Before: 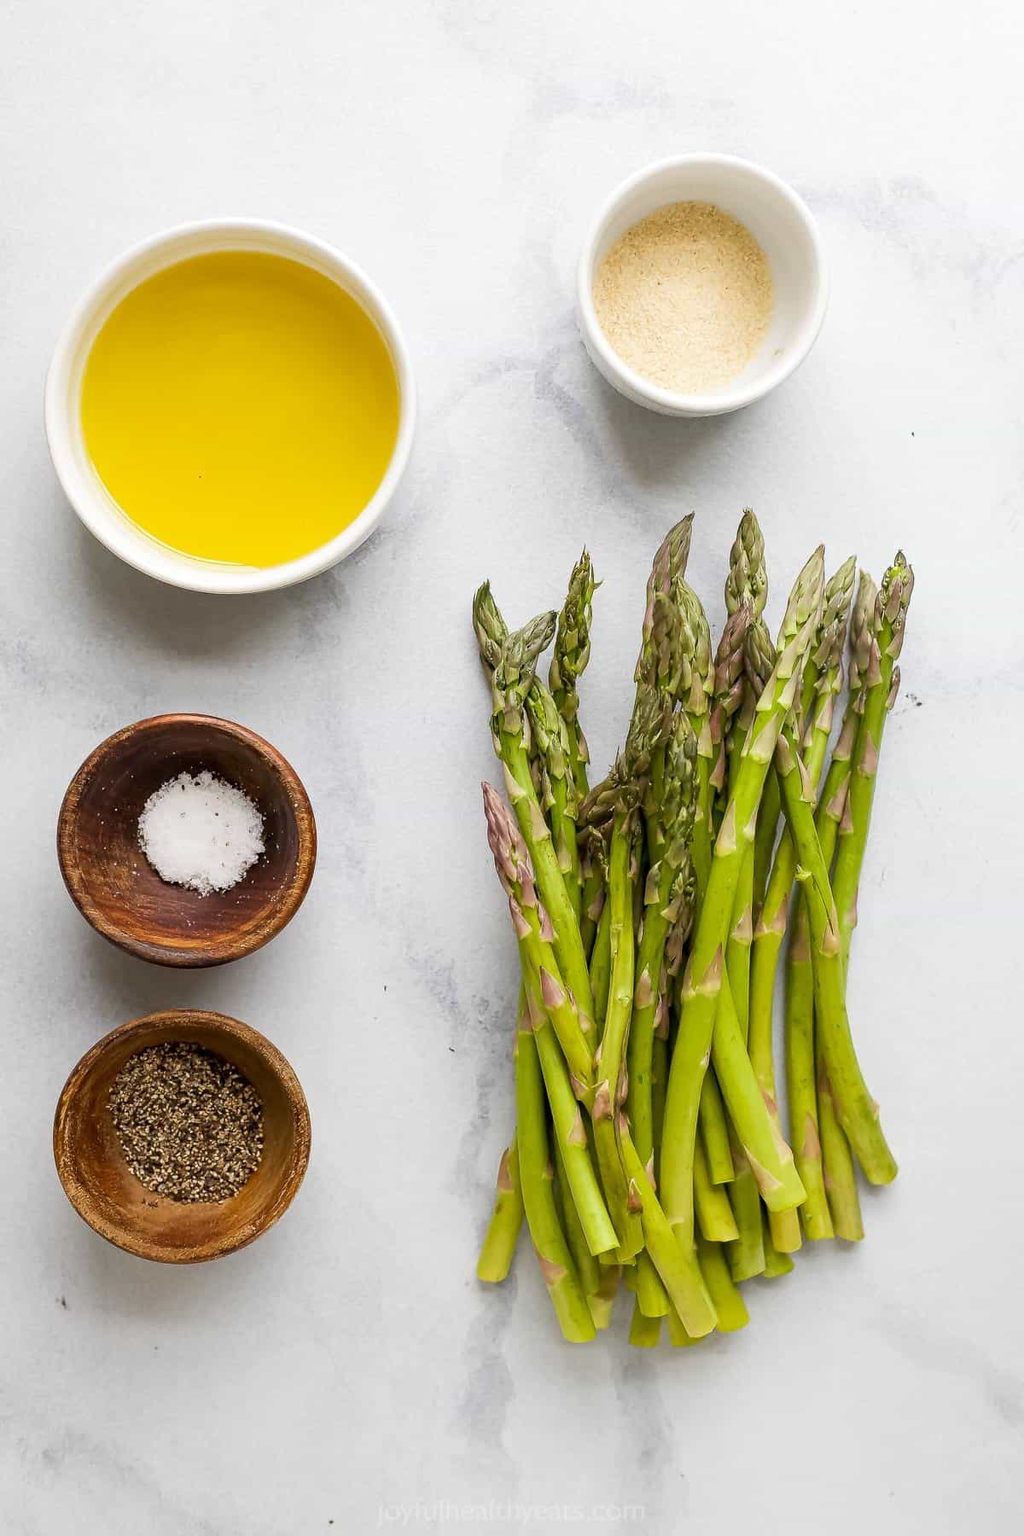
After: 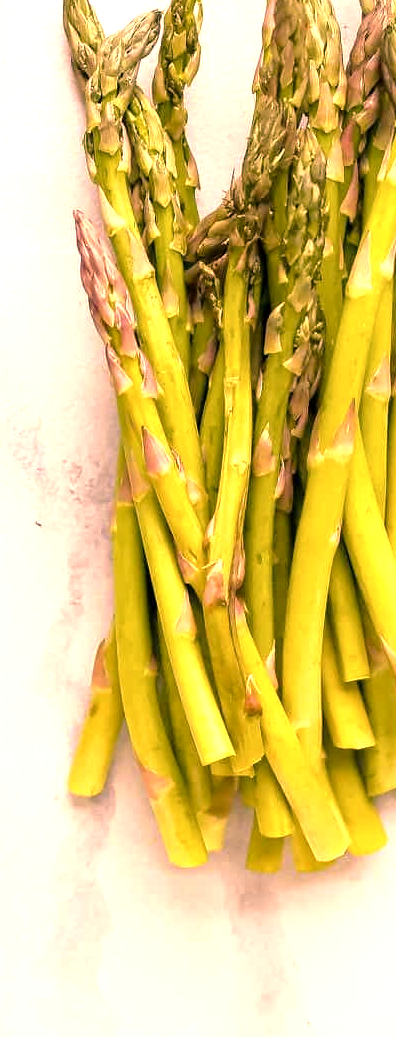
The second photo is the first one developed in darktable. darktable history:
exposure: exposure 0.601 EV, compensate highlight preservation false
color zones: curves: ch2 [(0, 0.5) (0.143, 0.5) (0.286, 0.489) (0.415, 0.421) (0.571, 0.5) (0.714, 0.5) (0.857, 0.5) (1, 0.5)]
color correction: highlights a* 17.73, highlights b* 18.47
crop: left 40.963%, top 39.258%, right 25.659%, bottom 3.119%
tone equalizer: -8 EV -0.432 EV, -7 EV -0.365 EV, -6 EV -0.327 EV, -5 EV -0.24 EV, -3 EV 0.251 EV, -2 EV 0.327 EV, -1 EV 0.367 EV, +0 EV 0.447 EV, mask exposure compensation -0.5 EV
color balance rgb: shadows lift › chroma 2.033%, shadows lift › hue 215.13°, highlights gain › chroma 2.047%, highlights gain › hue 45.51°, linear chroma grading › shadows -2.517%, linear chroma grading › highlights -14.059%, linear chroma grading › global chroma -9.72%, linear chroma grading › mid-tones -9.936%, perceptual saturation grading › global saturation 0.552%, perceptual saturation grading › mid-tones 11.316%, perceptual brilliance grading › mid-tones 9.218%, perceptual brilliance grading › shadows 14.745%, global vibrance 20%
local contrast: mode bilateral grid, contrast 20, coarseness 49, detail 127%, midtone range 0.2
